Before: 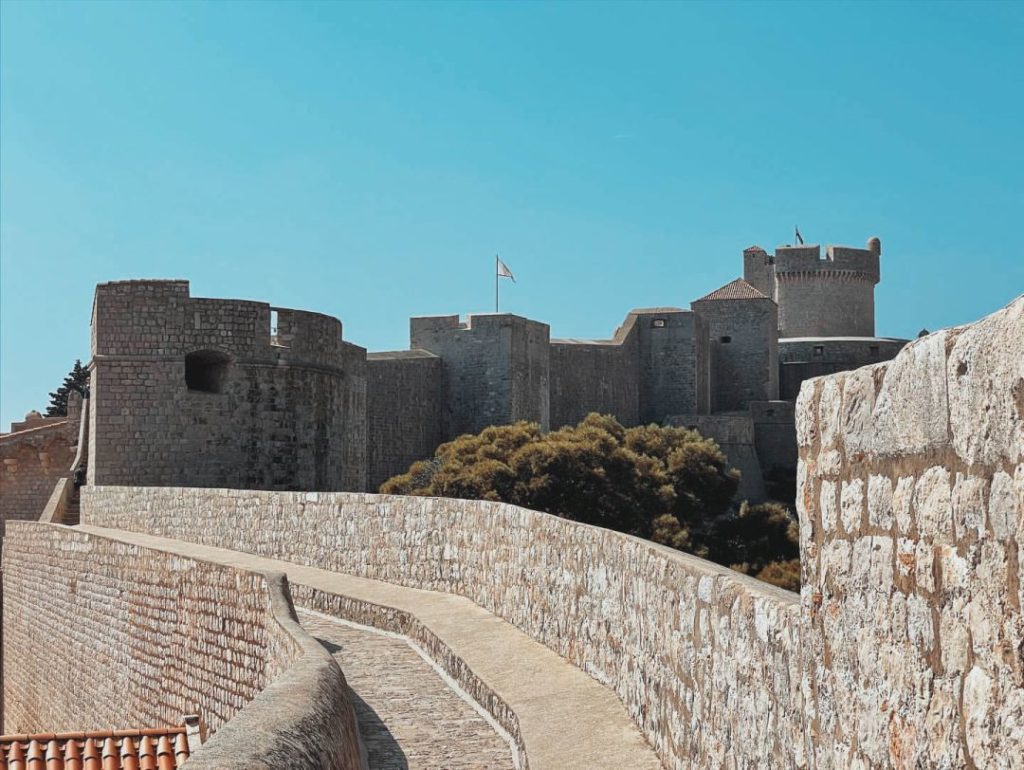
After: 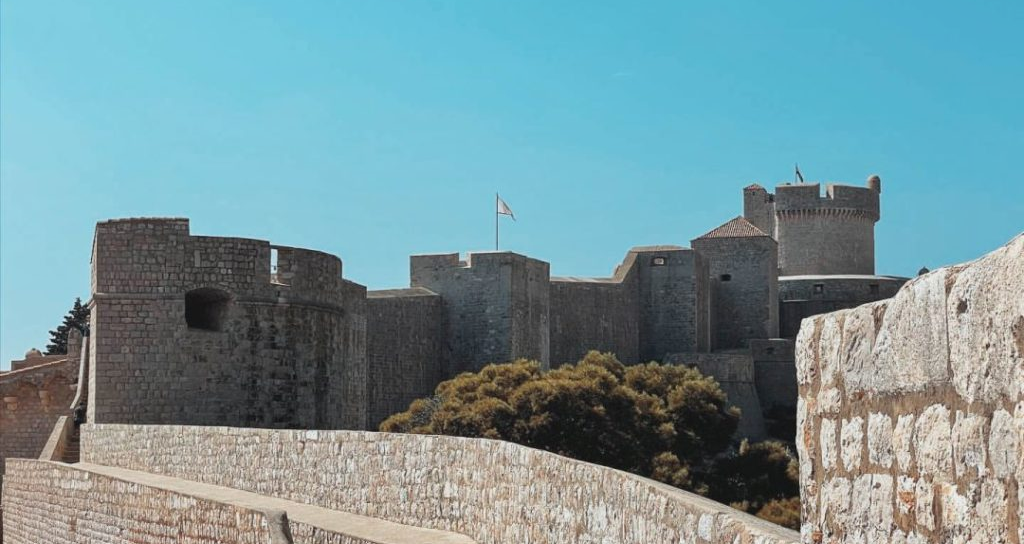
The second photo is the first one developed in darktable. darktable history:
shadows and highlights: shadows -70, highlights 35, soften with gaussian
crop and rotate: top 8.293%, bottom 20.996%
